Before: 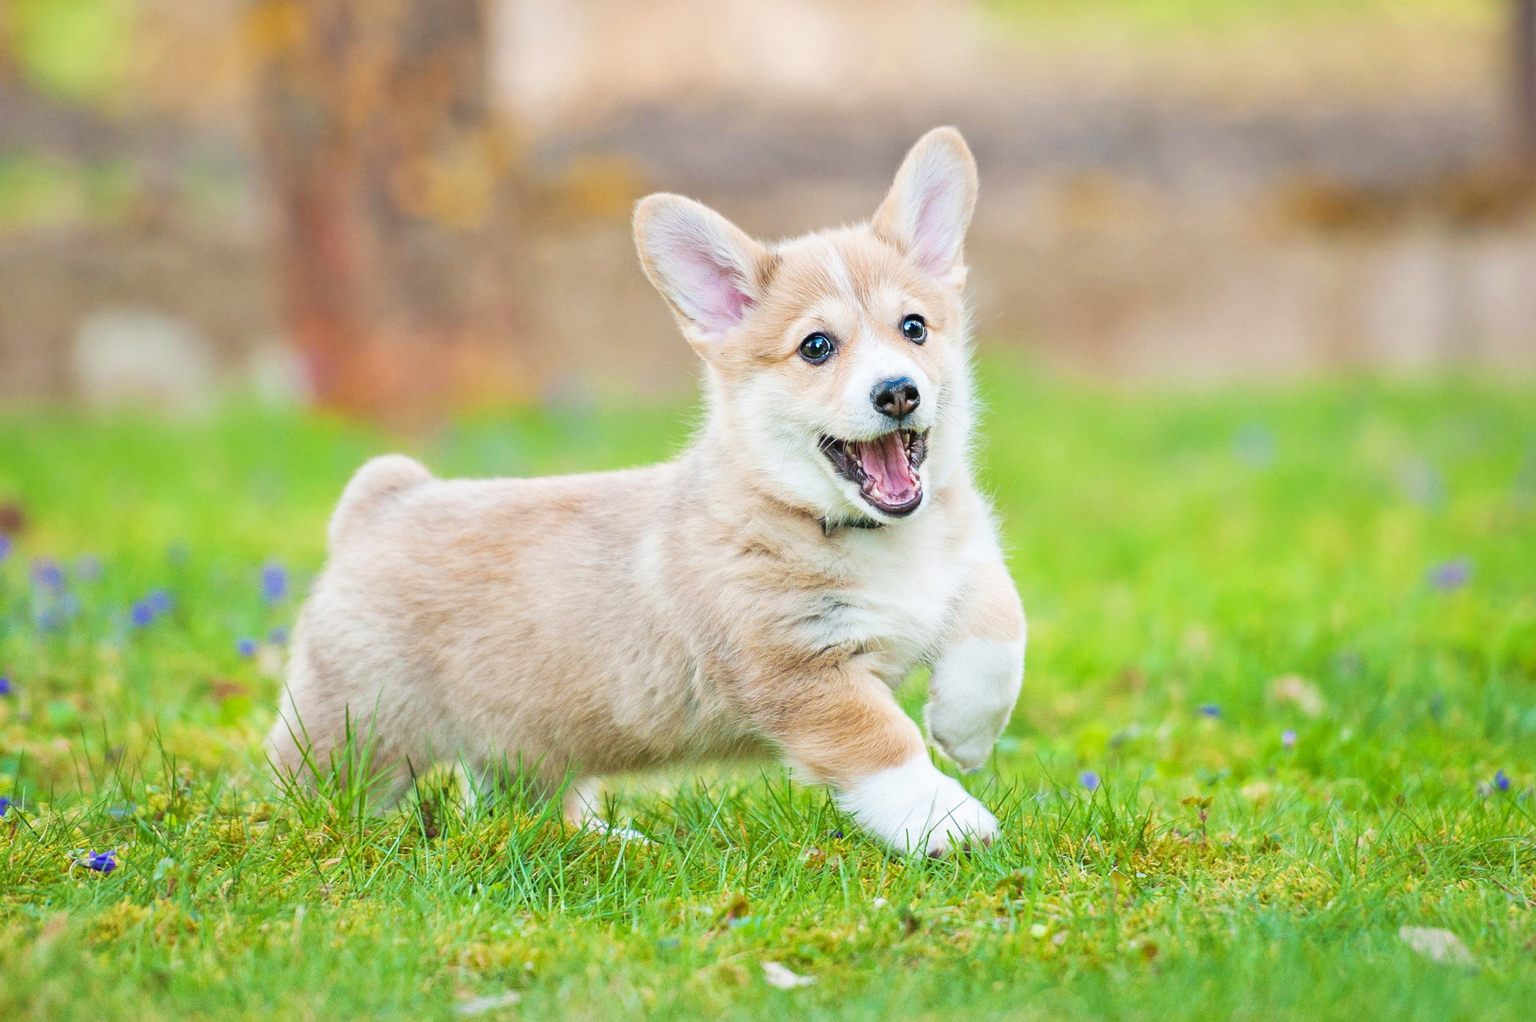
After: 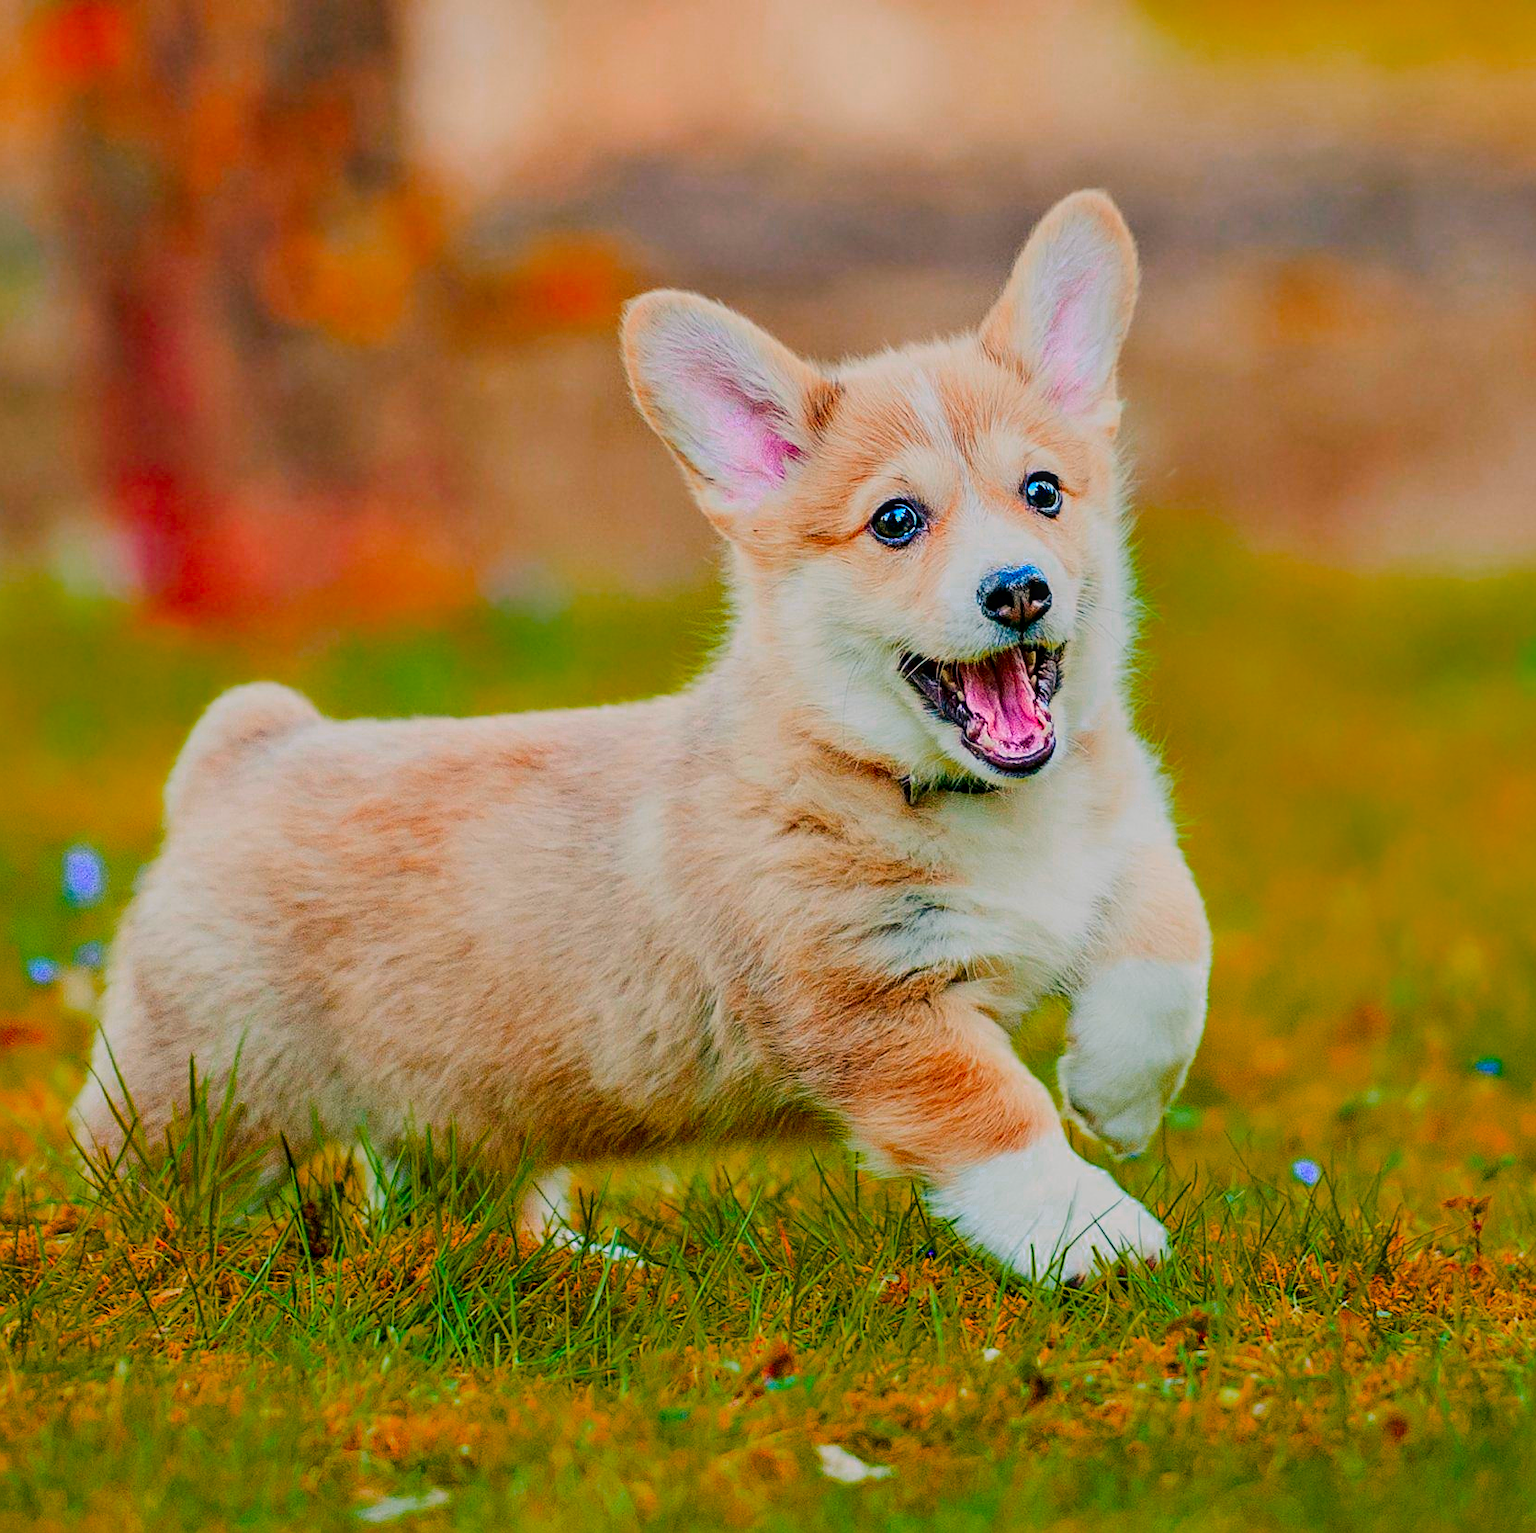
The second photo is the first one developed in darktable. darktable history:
sharpen: on, module defaults
color balance rgb: shadows lift › chroma 2%, shadows lift › hue 217.2°, power › hue 60°, highlights gain › chroma 1%, highlights gain › hue 69.6°, global offset › luminance -0.5%, perceptual saturation grading › global saturation 15%, global vibrance 15%
crop and rotate: left 14.292%, right 19.041%
local contrast: highlights 55%, shadows 52%, detail 130%, midtone range 0.452
filmic rgb: black relative exposure -7.15 EV, white relative exposure 5.36 EV, hardness 3.02, color science v6 (2022)
contrast brightness saturation: contrast 0.1, brightness -0.26, saturation 0.14
color zones: curves: ch0 [(0.473, 0.374) (0.742, 0.784)]; ch1 [(0.354, 0.737) (0.742, 0.705)]; ch2 [(0.318, 0.421) (0.758, 0.532)]
